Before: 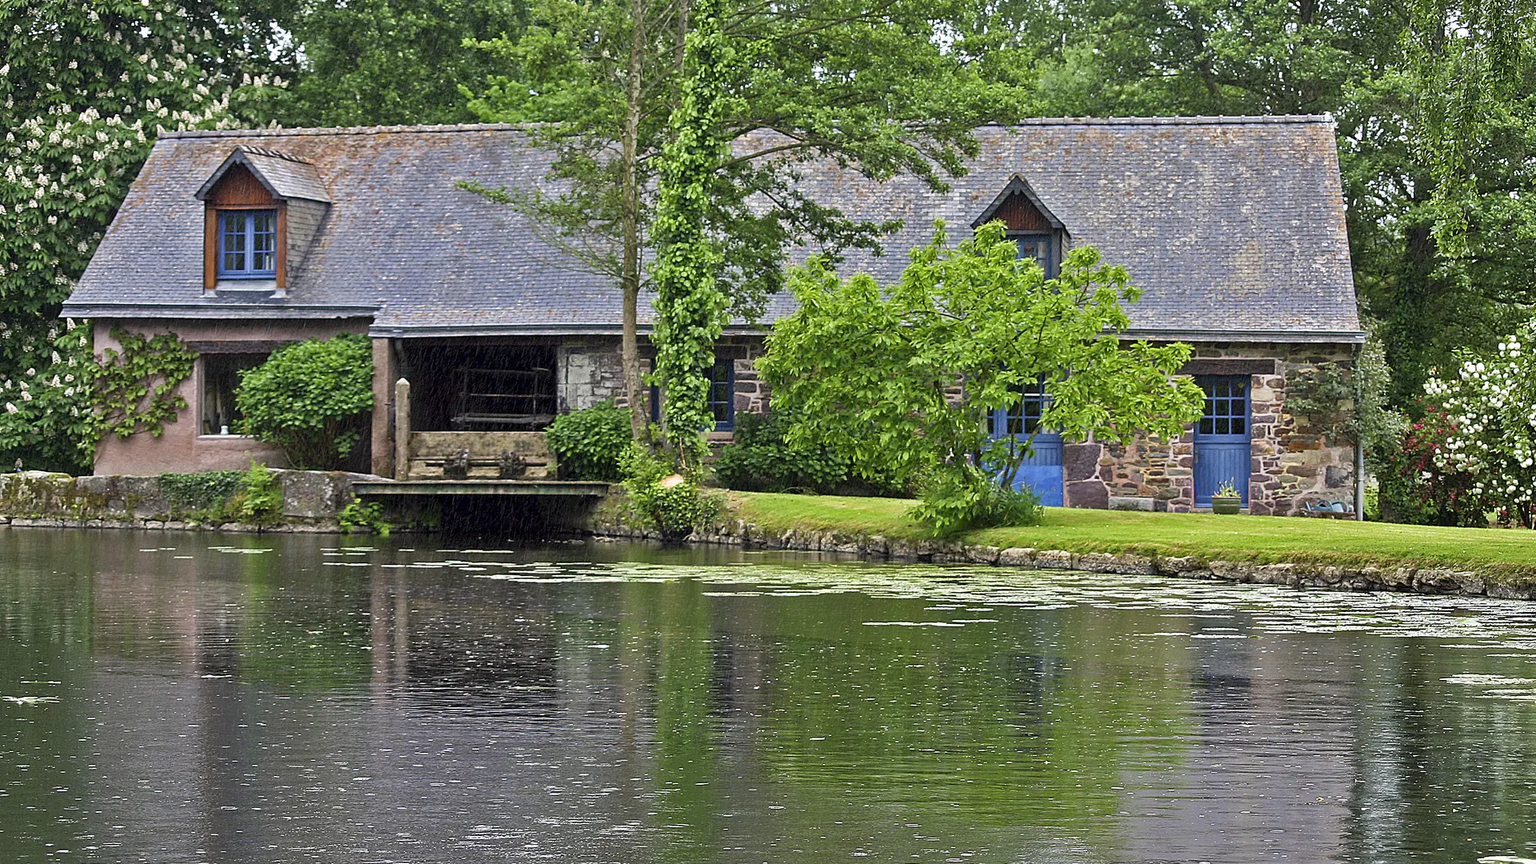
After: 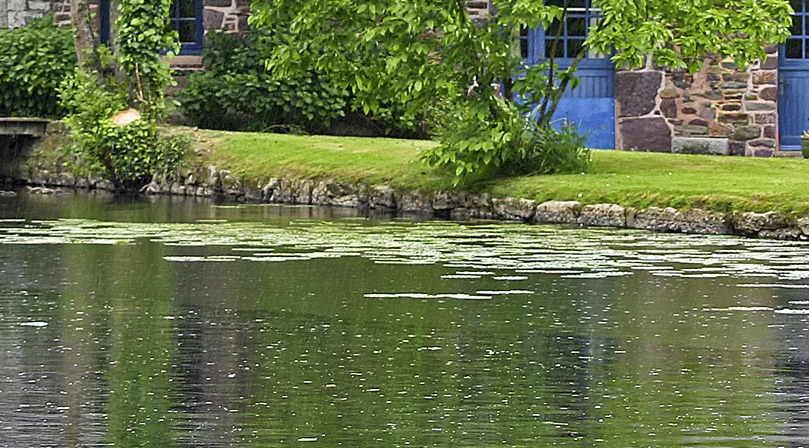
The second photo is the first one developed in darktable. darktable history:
crop: left 37.192%, top 44.847%, right 20.671%, bottom 13.658%
